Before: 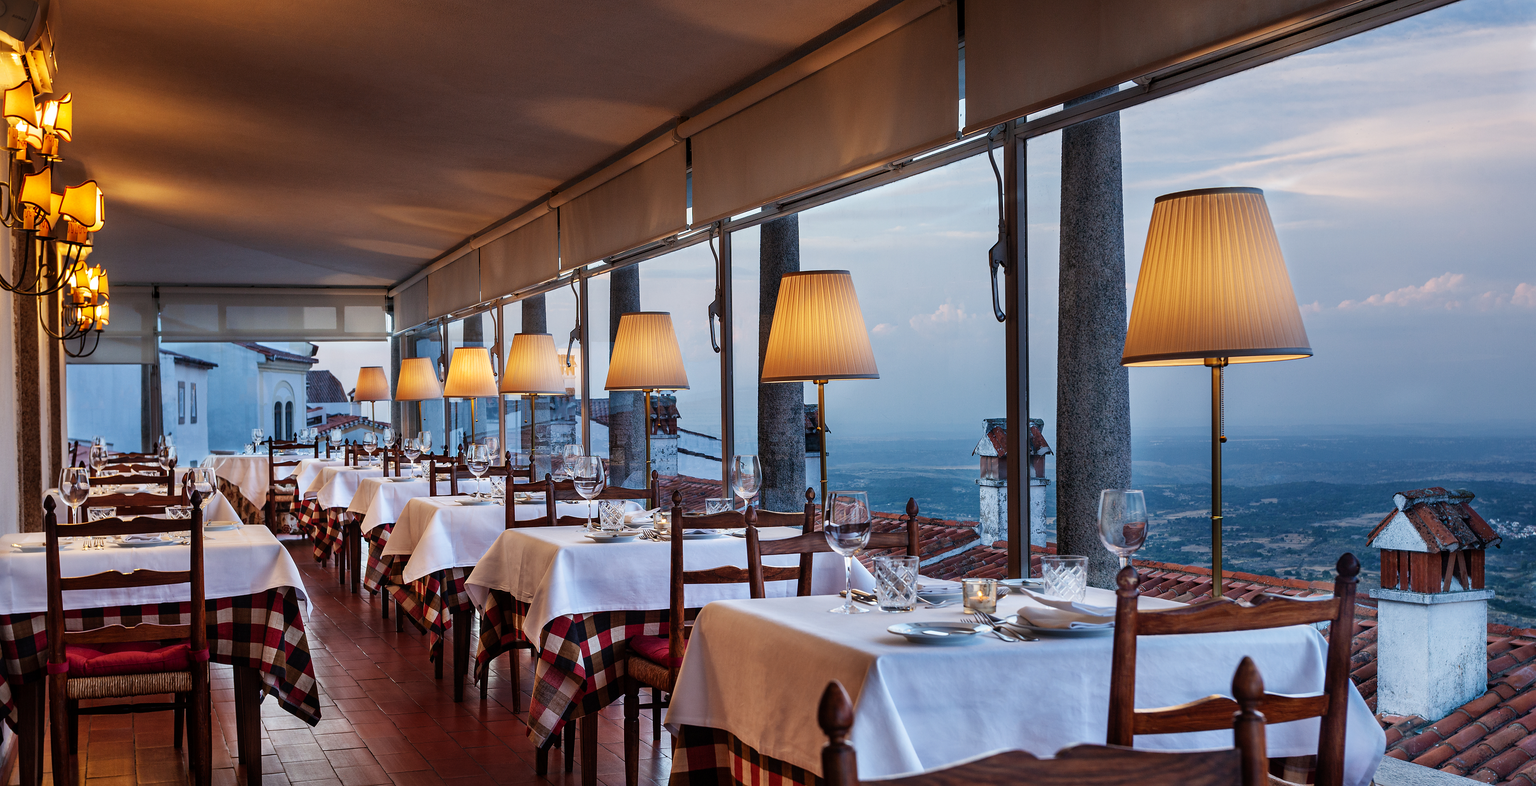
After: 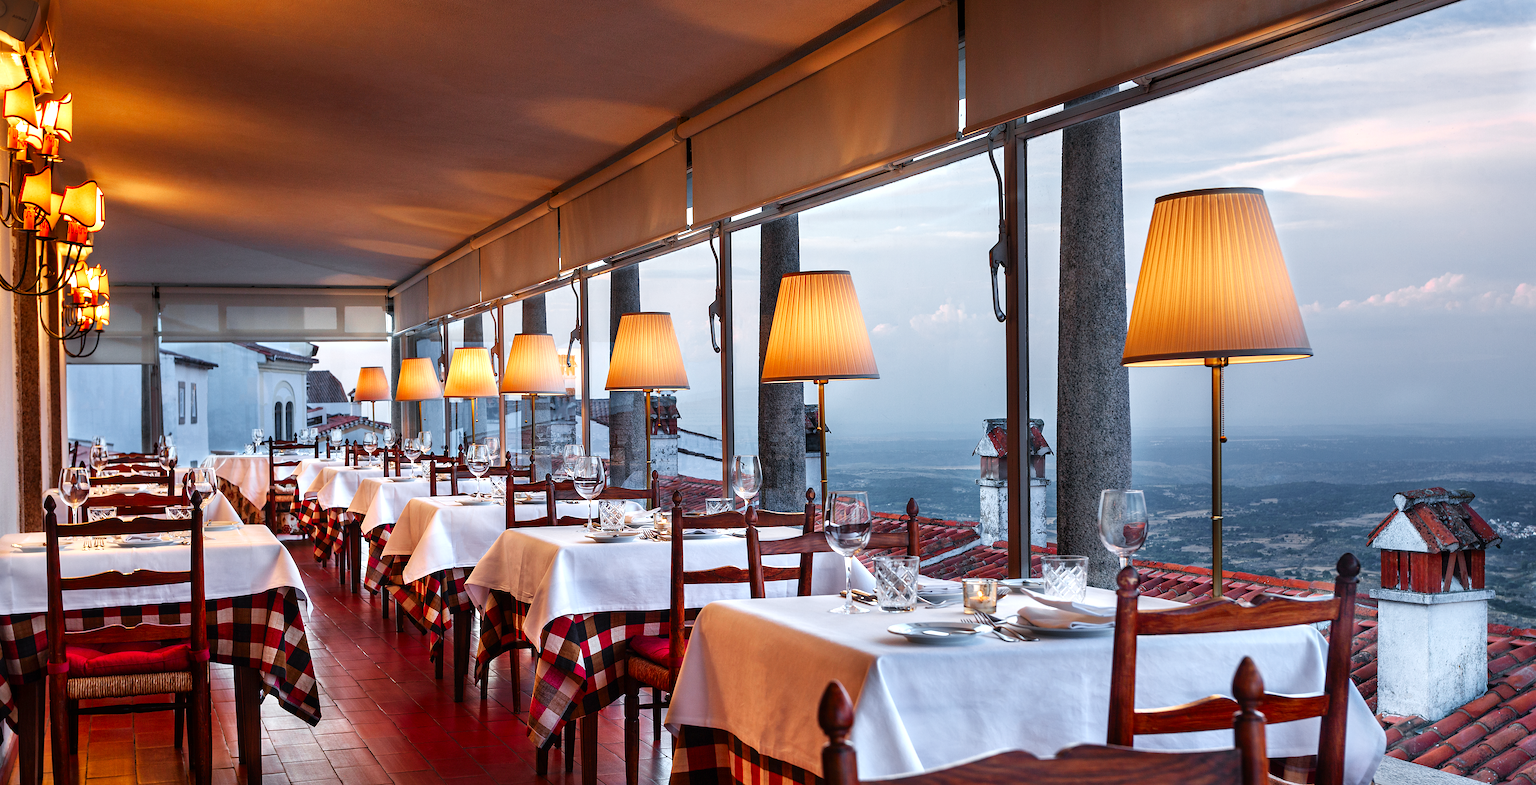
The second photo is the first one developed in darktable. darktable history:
exposure: black level correction 0, exposure 0.499 EV, compensate exposure bias true, compensate highlight preservation false
color zones: curves: ch1 [(0, 0.679) (0.143, 0.647) (0.286, 0.261) (0.378, -0.011) (0.571, 0.396) (0.714, 0.399) (0.857, 0.406) (1, 0.679)], mix 38.85%
